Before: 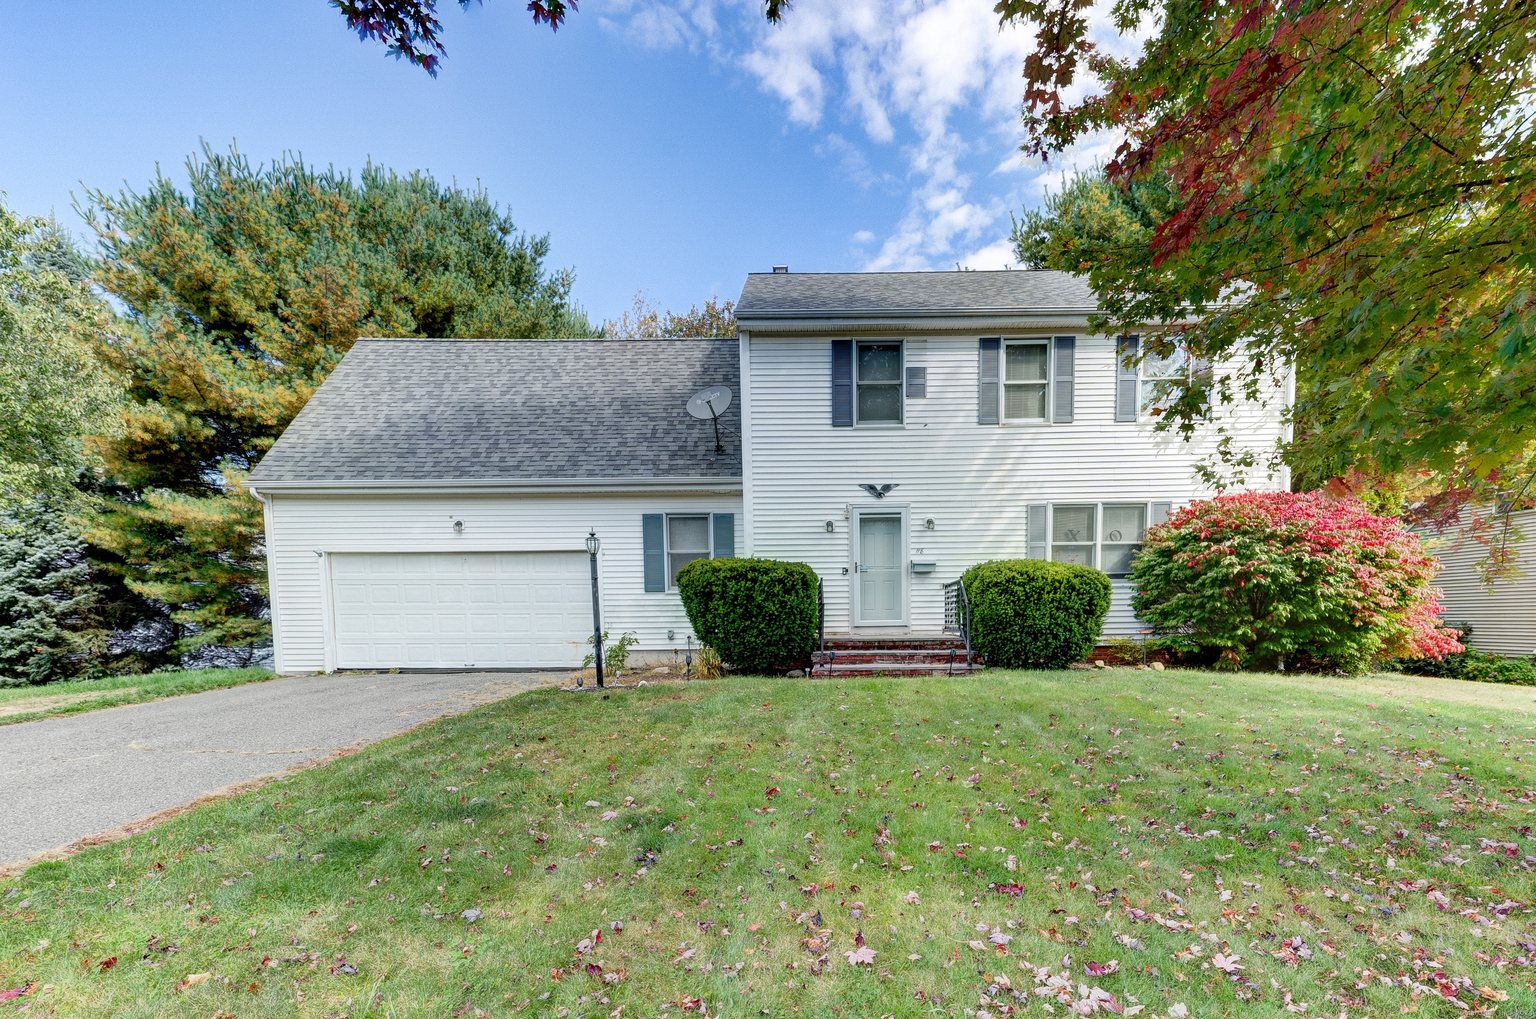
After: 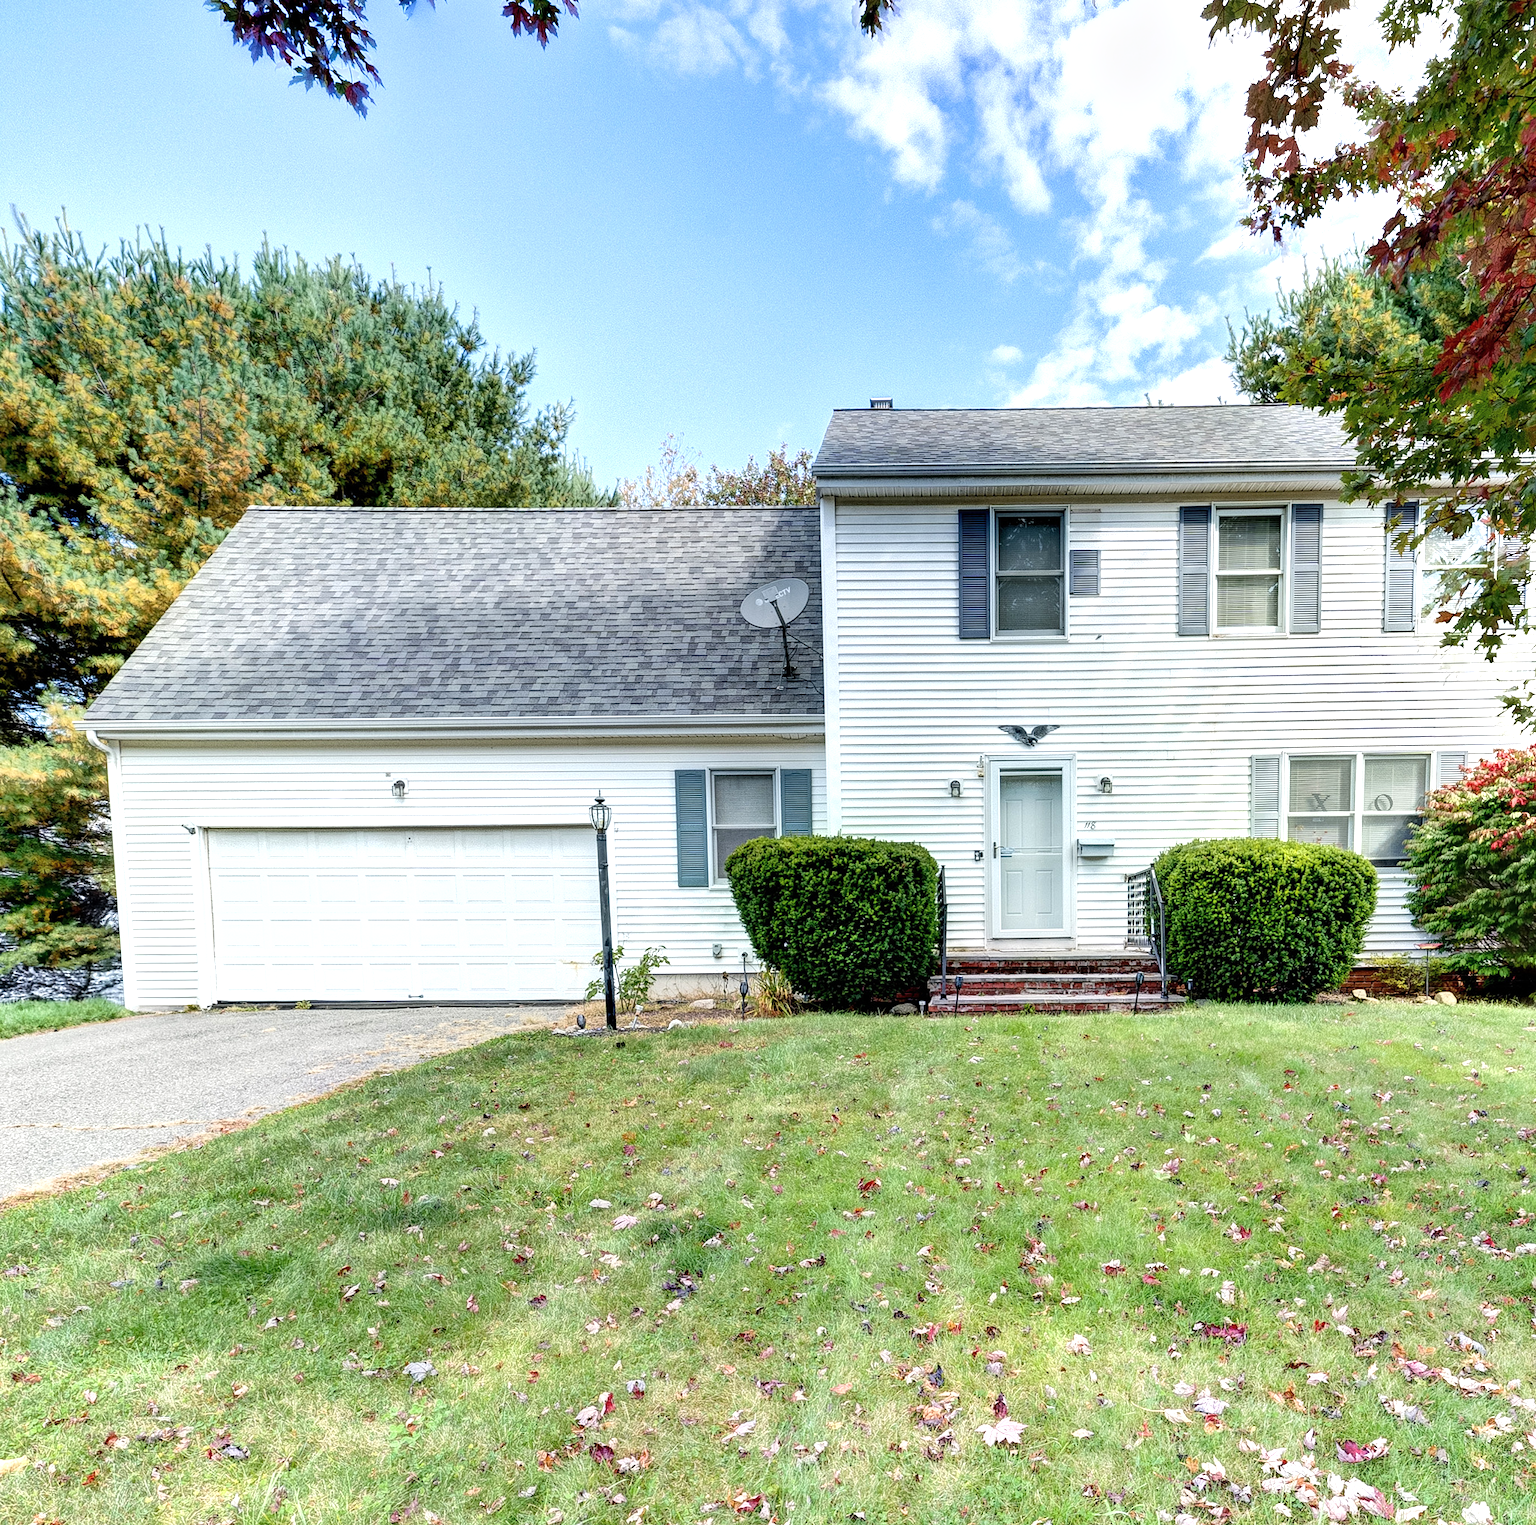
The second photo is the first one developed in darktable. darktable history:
tone equalizer: -8 EV -0.439 EV, -7 EV -0.376 EV, -6 EV -0.367 EV, -5 EV -0.244 EV, -3 EV 0.217 EV, -2 EV 0.307 EV, -1 EV 0.398 EV, +0 EV 0.419 EV
shadows and highlights: radius 46.41, white point adjustment 6.81, compress 79.6%, soften with gaussian
crop and rotate: left 12.531%, right 20.689%
